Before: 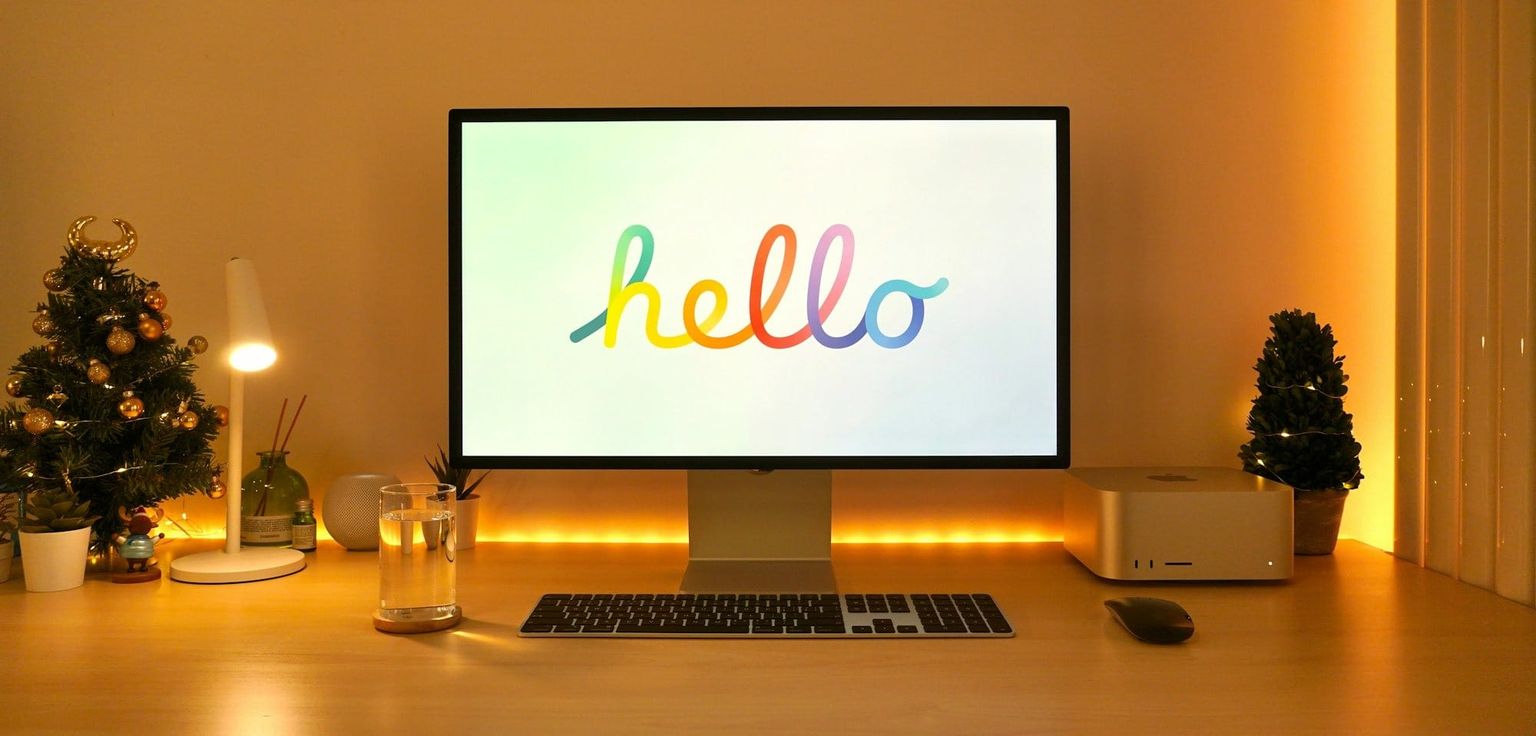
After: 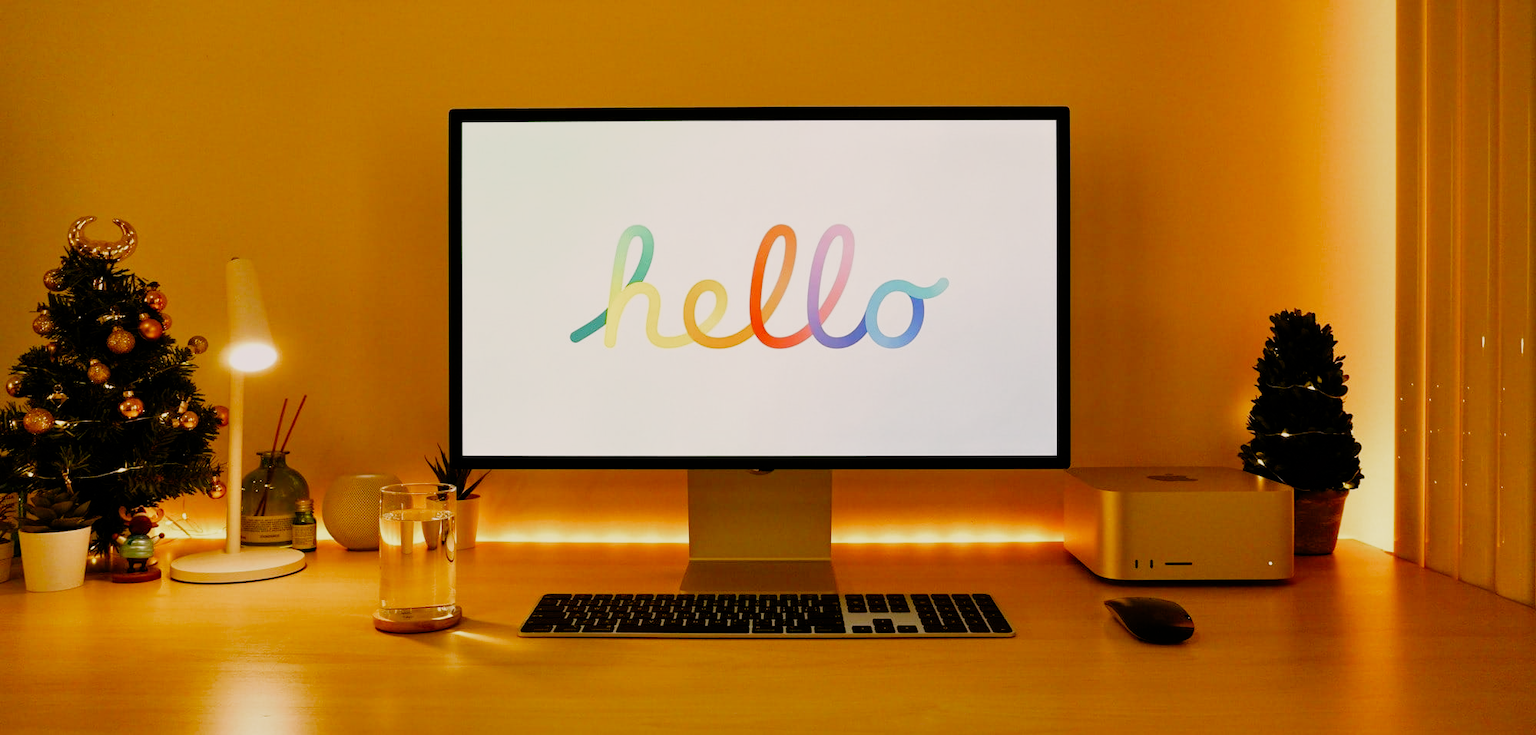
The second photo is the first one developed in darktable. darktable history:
color balance rgb: shadows fall-off 102.707%, perceptual saturation grading › global saturation 0.158%, perceptual saturation grading › highlights -31.982%, perceptual saturation grading › mid-tones 5.808%, perceptual saturation grading › shadows 17.546%, mask middle-gray fulcrum 22.869%, global vibrance 35.595%, contrast 10.503%
filmic rgb: black relative exposure -7.65 EV, white relative exposure 4.56 EV, hardness 3.61, contrast 0.999, preserve chrominance no, color science v4 (2020), contrast in shadows soft
color correction: highlights a* 3.21, highlights b* 1.78, saturation 1.22
